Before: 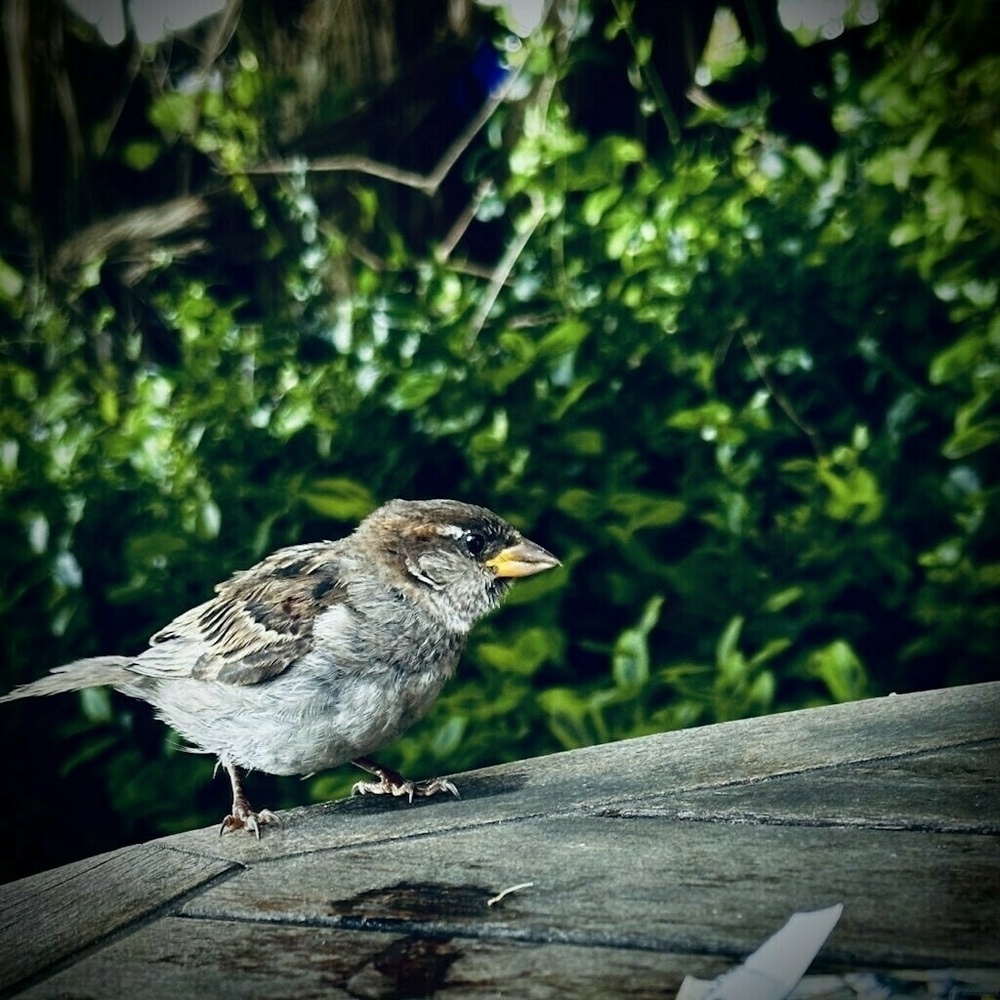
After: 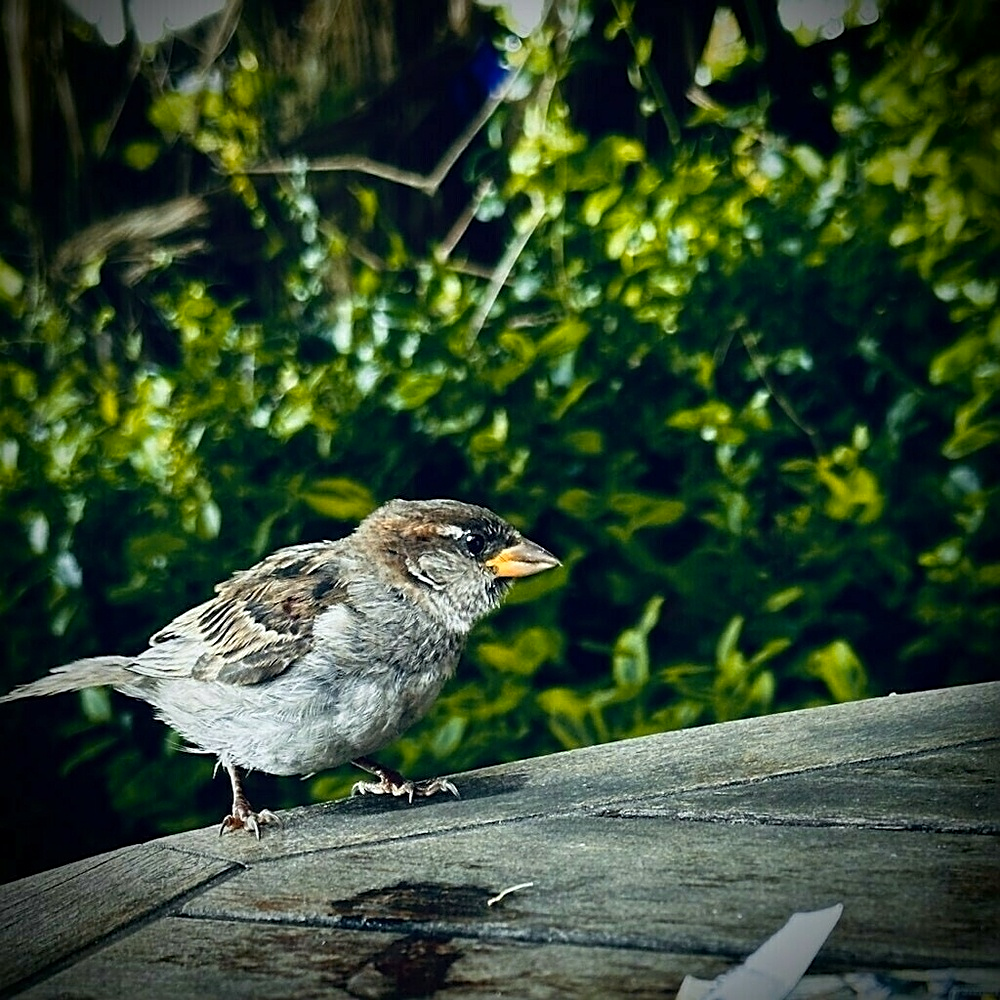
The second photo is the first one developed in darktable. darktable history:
color zones: curves: ch1 [(0.24, 0.634) (0.75, 0.5)]; ch2 [(0.253, 0.437) (0.745, 0.491)]
sharpen: on, module defaults
